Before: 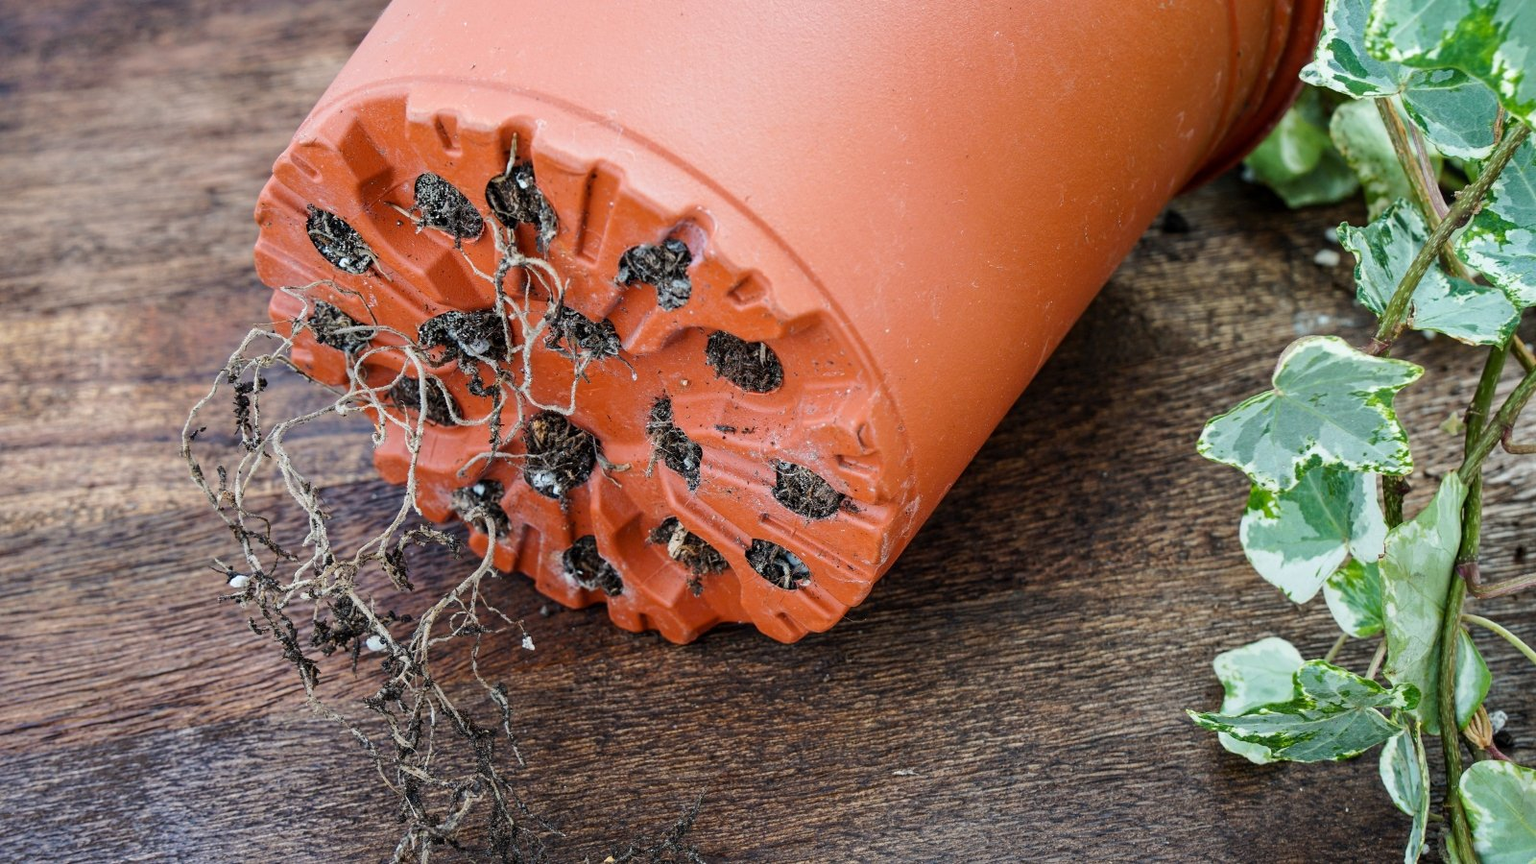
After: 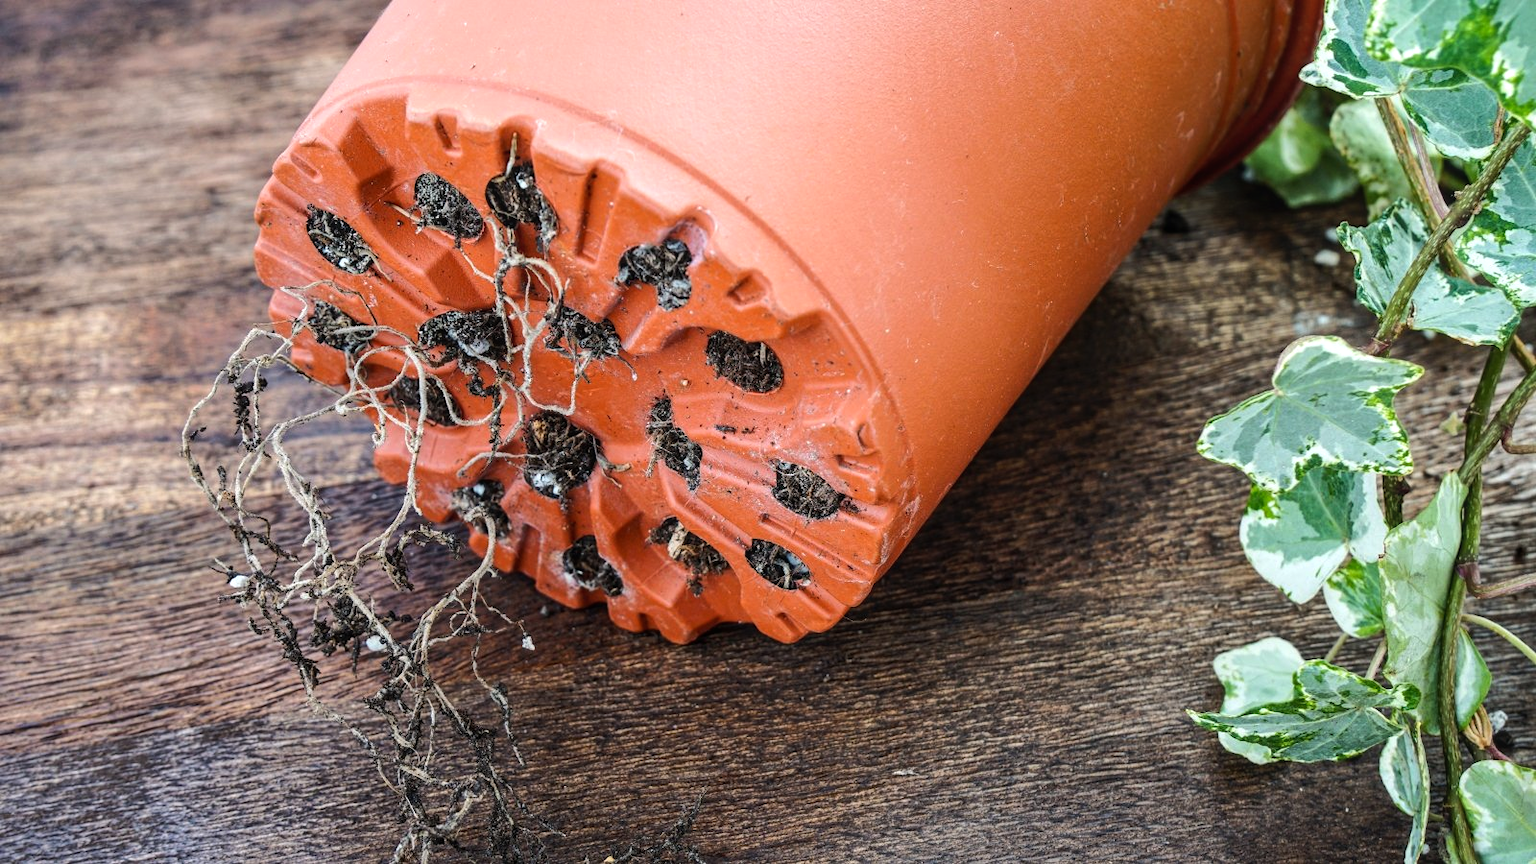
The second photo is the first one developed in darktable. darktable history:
local contrast: detail 109%
tone equalizer: -8 EV -0.382 EV, -7 EV -0.403 EV, -6 EV -0.313 EV, -5 EV -0.259 EV, -3 EV 0.235 EV, -2 EV 0.335 EV, -1 EV 0.388 EV, +0 EV 0.411 EV, edges refinement/feathering 500, mask exposure compensation -1.57 EV, preserve details no
